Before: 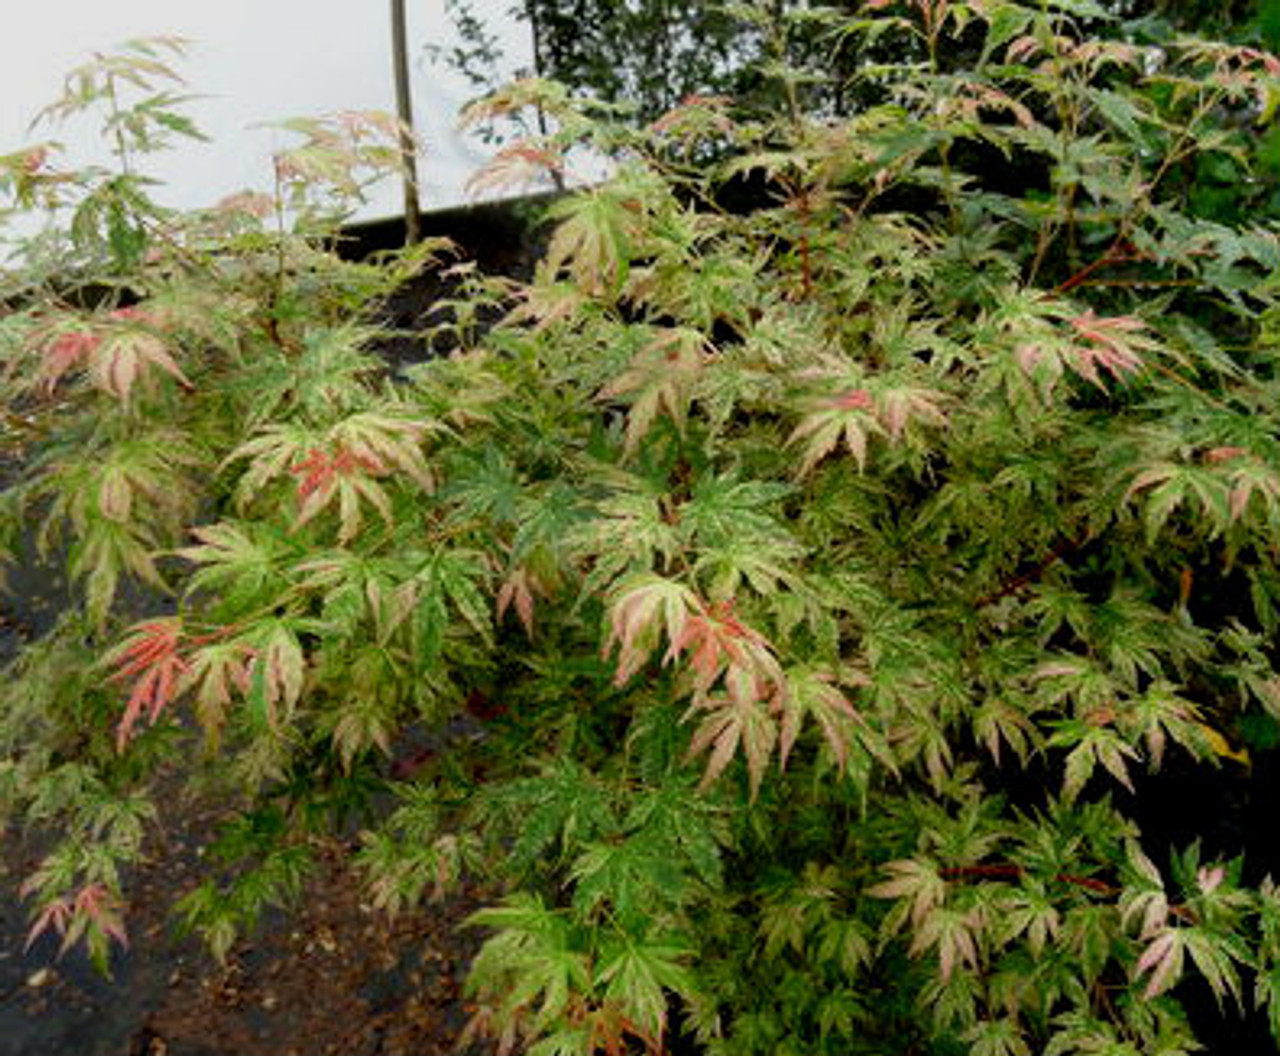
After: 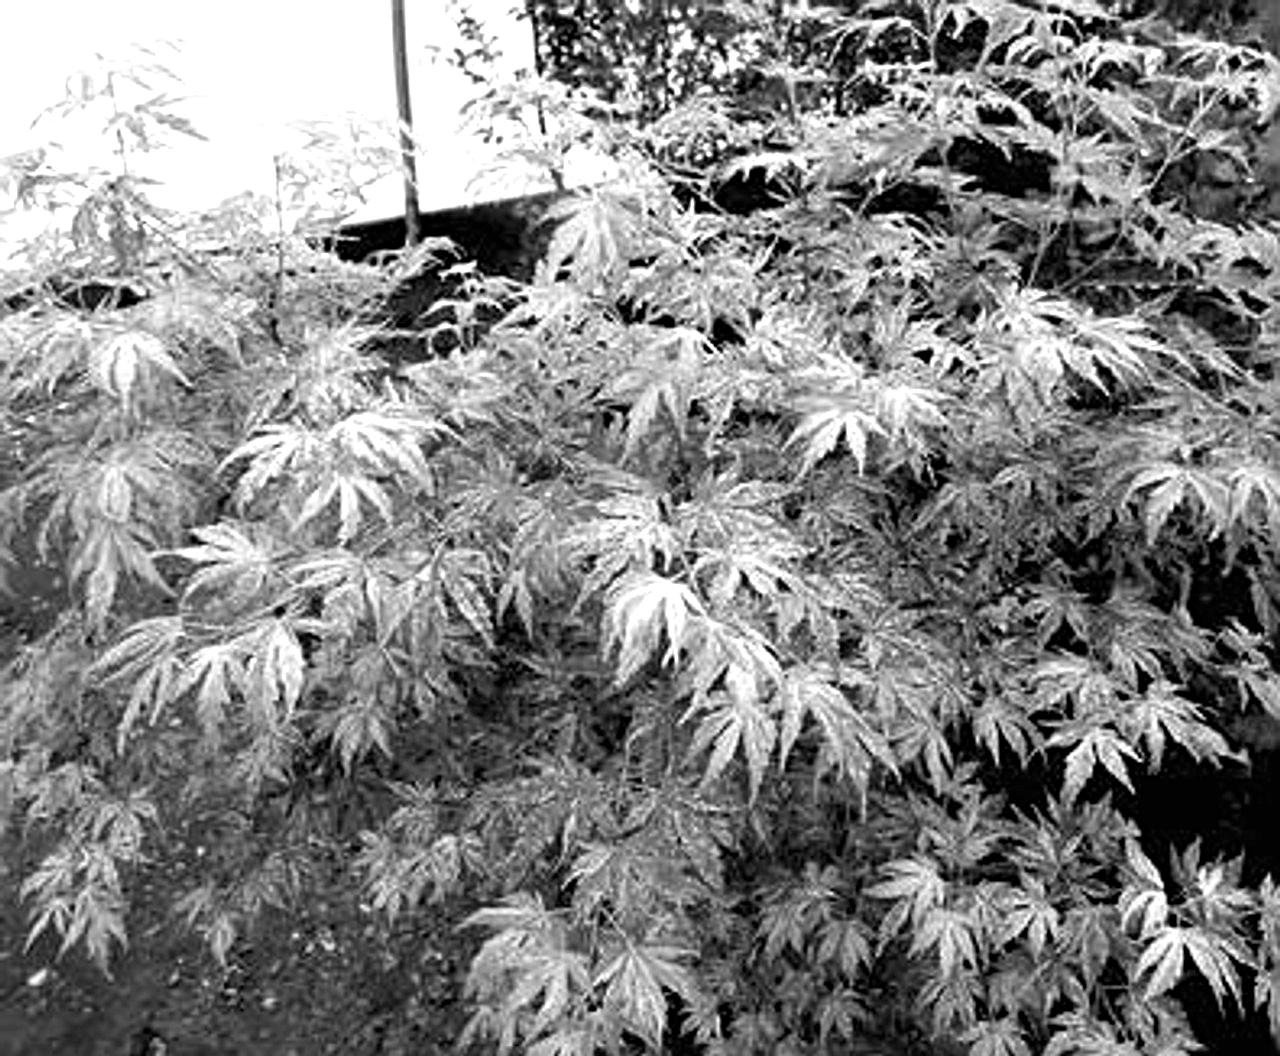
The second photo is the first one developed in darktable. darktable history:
sharpen: radius 4
exposure: black level correction 0, exposure 1.1 EV, compensate exposure bias true, compensate highlight preservation false
monochrome: a 73.58, b 64.21
